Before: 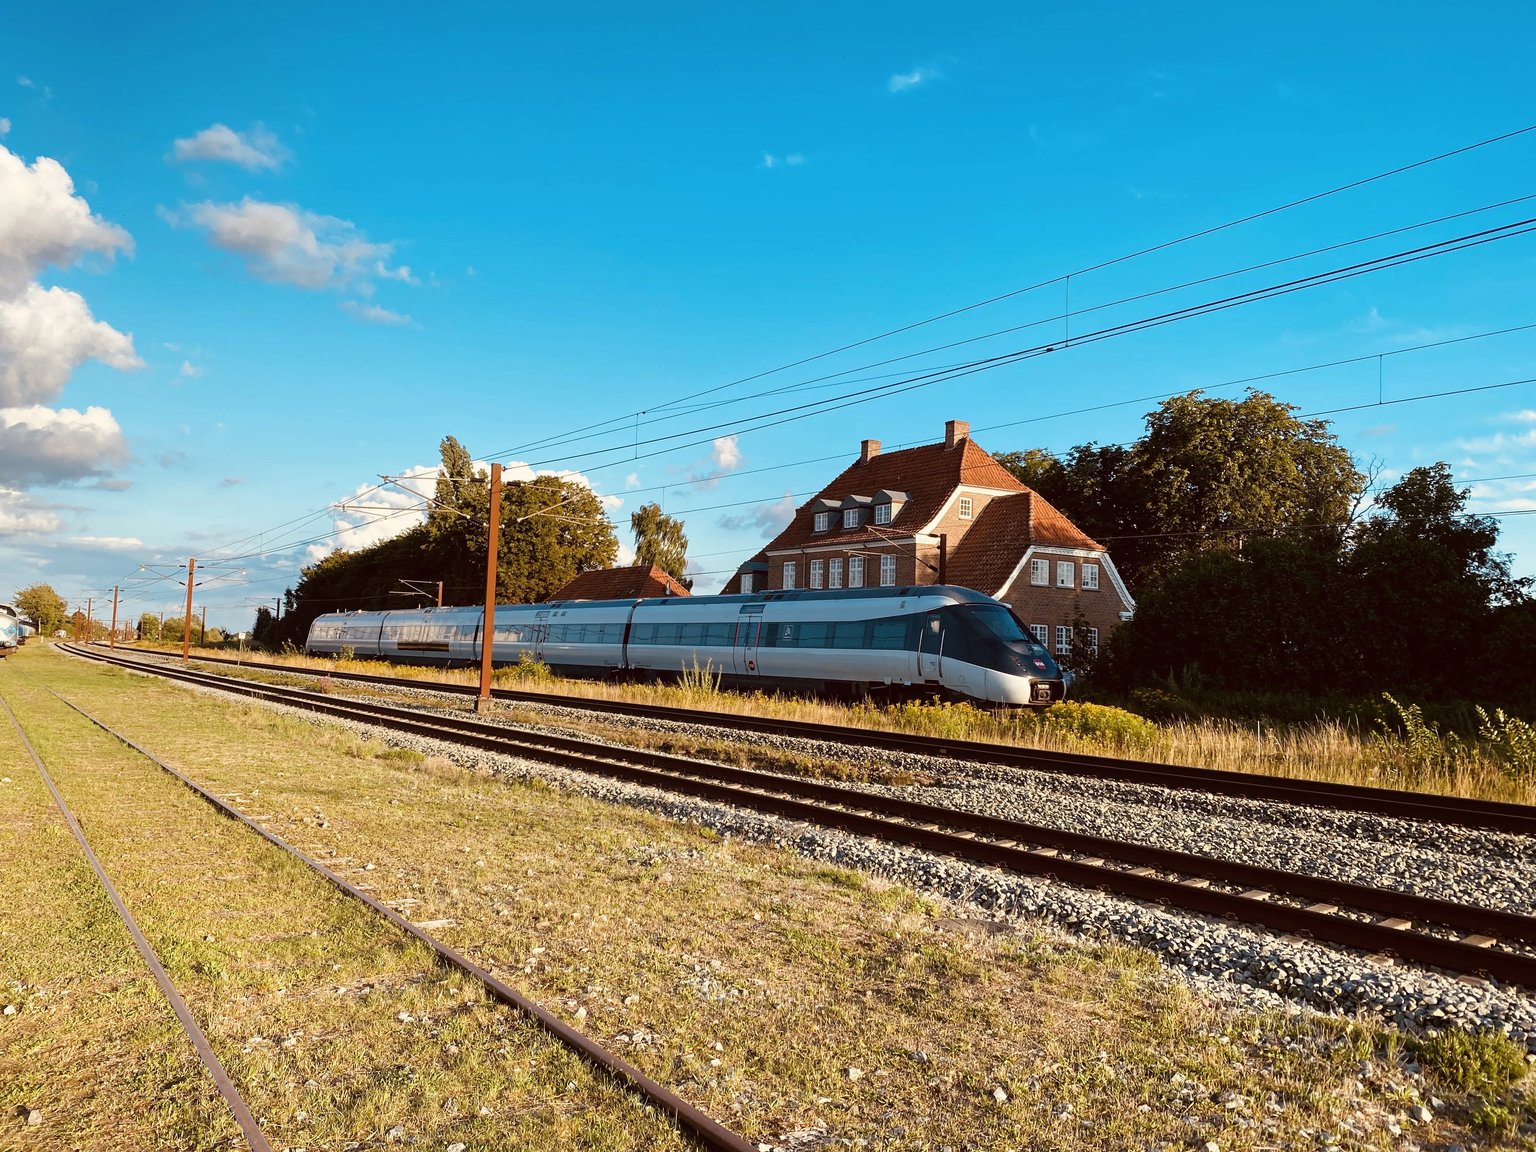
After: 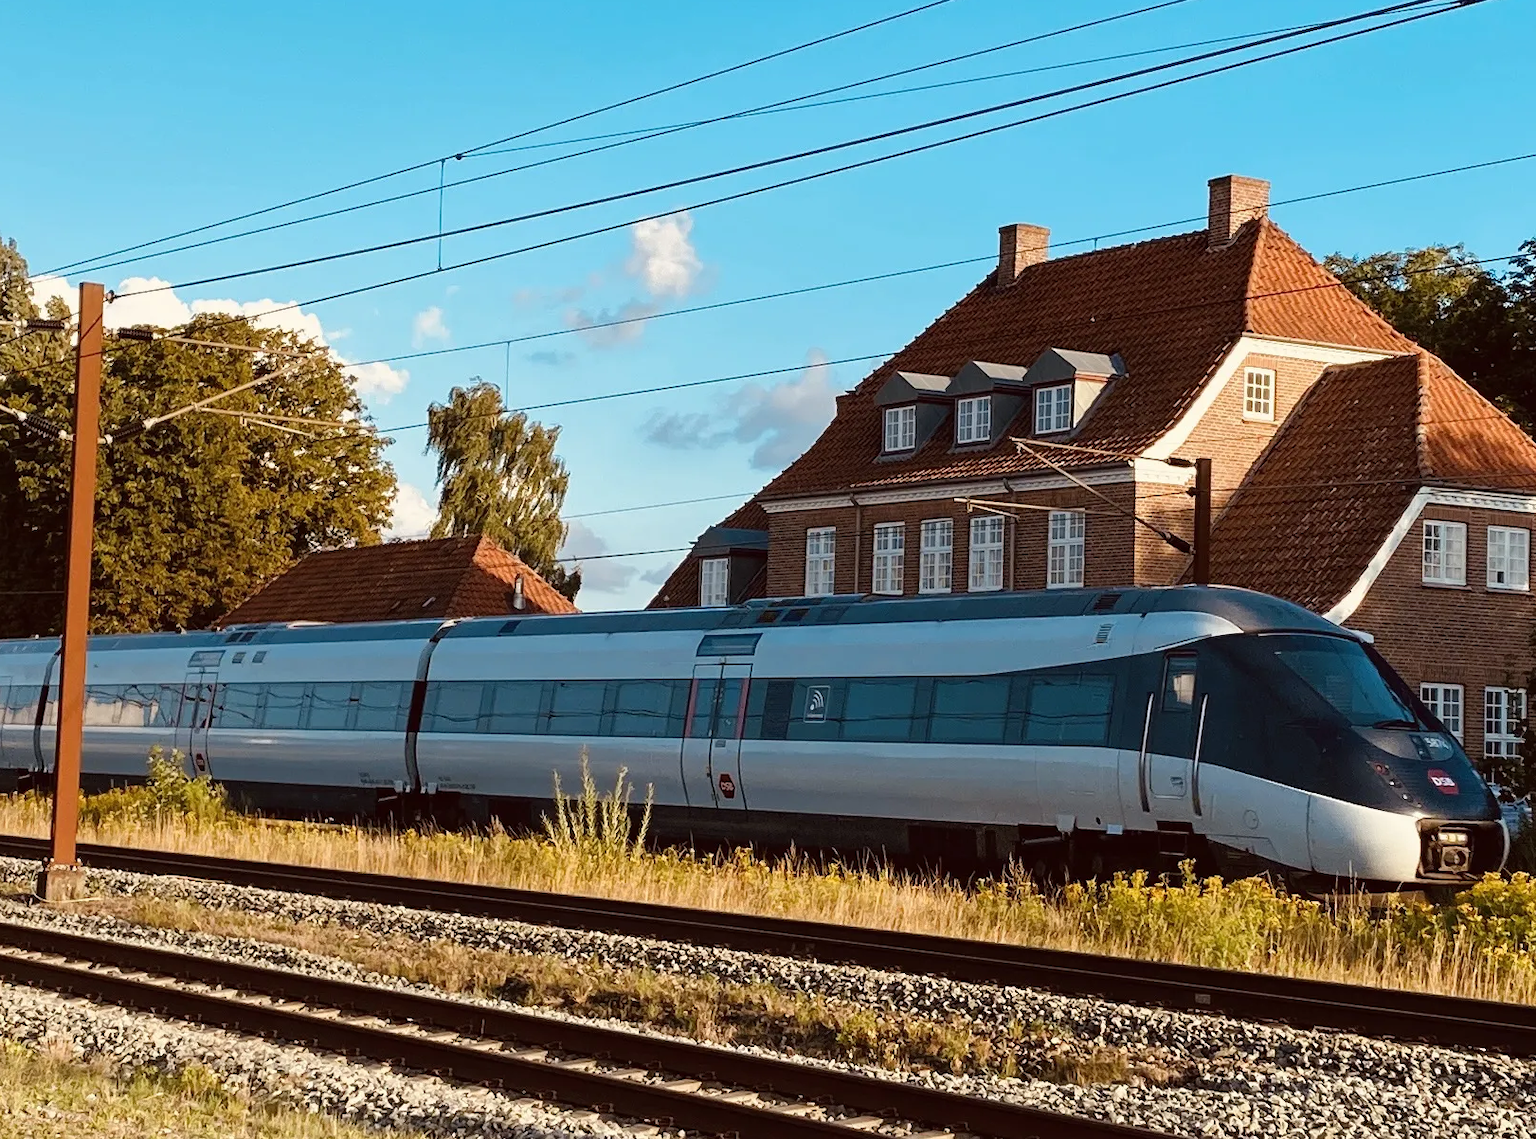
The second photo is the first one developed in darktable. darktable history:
crop: left 29.931%, top 30.389%, right 29.861%, bottom 29.805%
